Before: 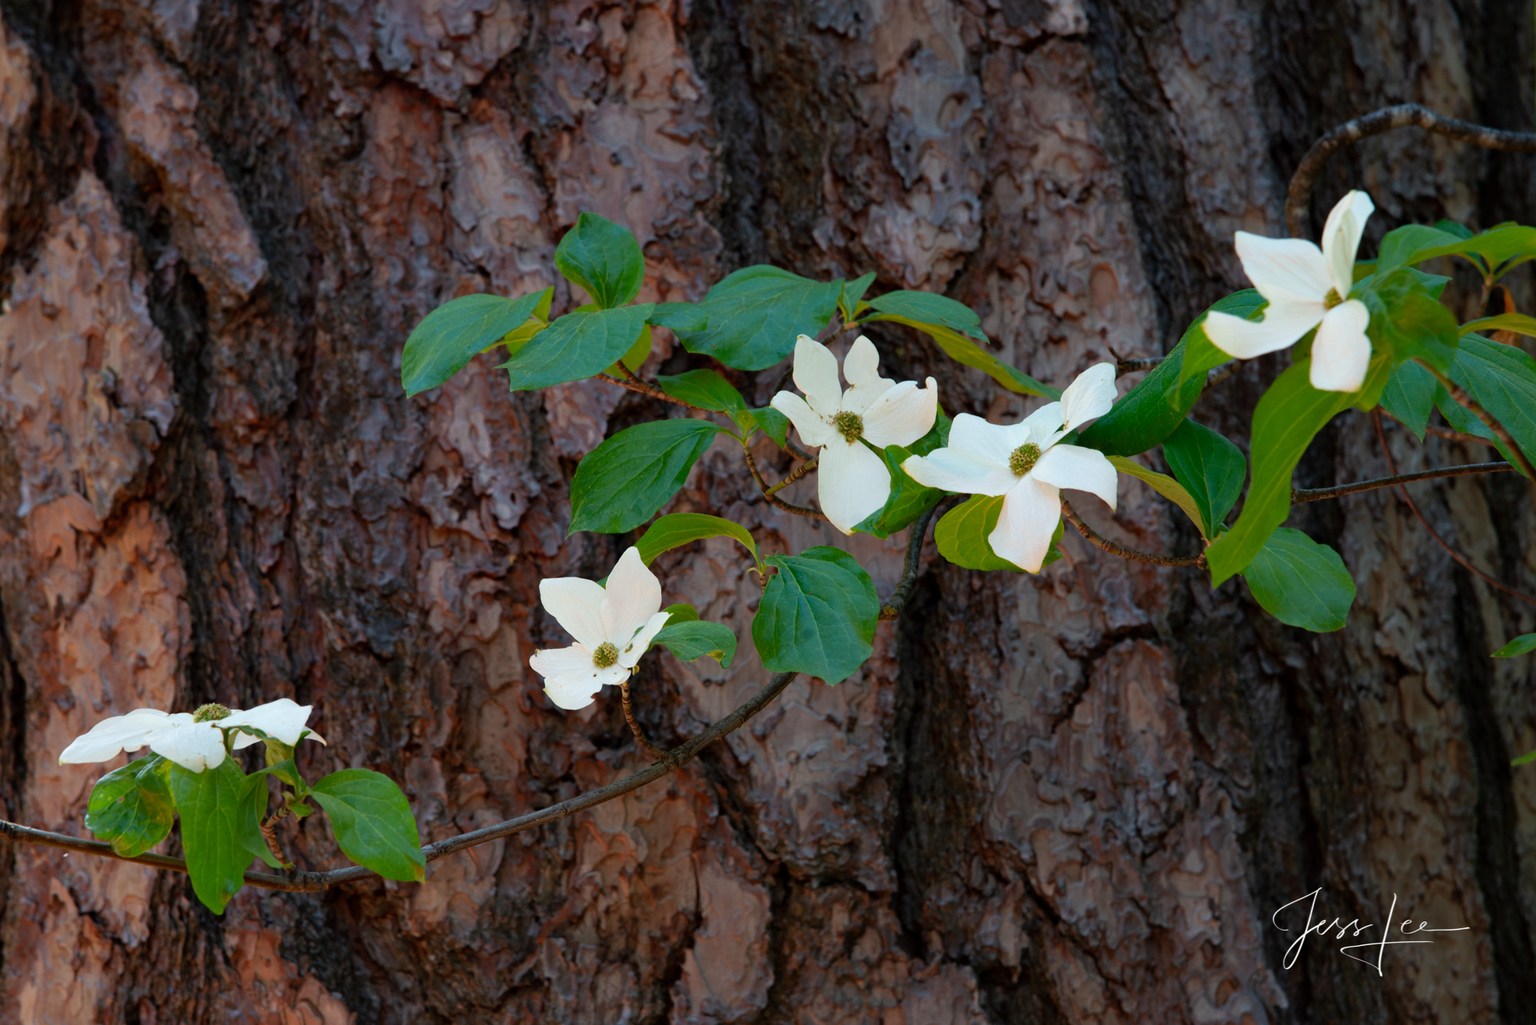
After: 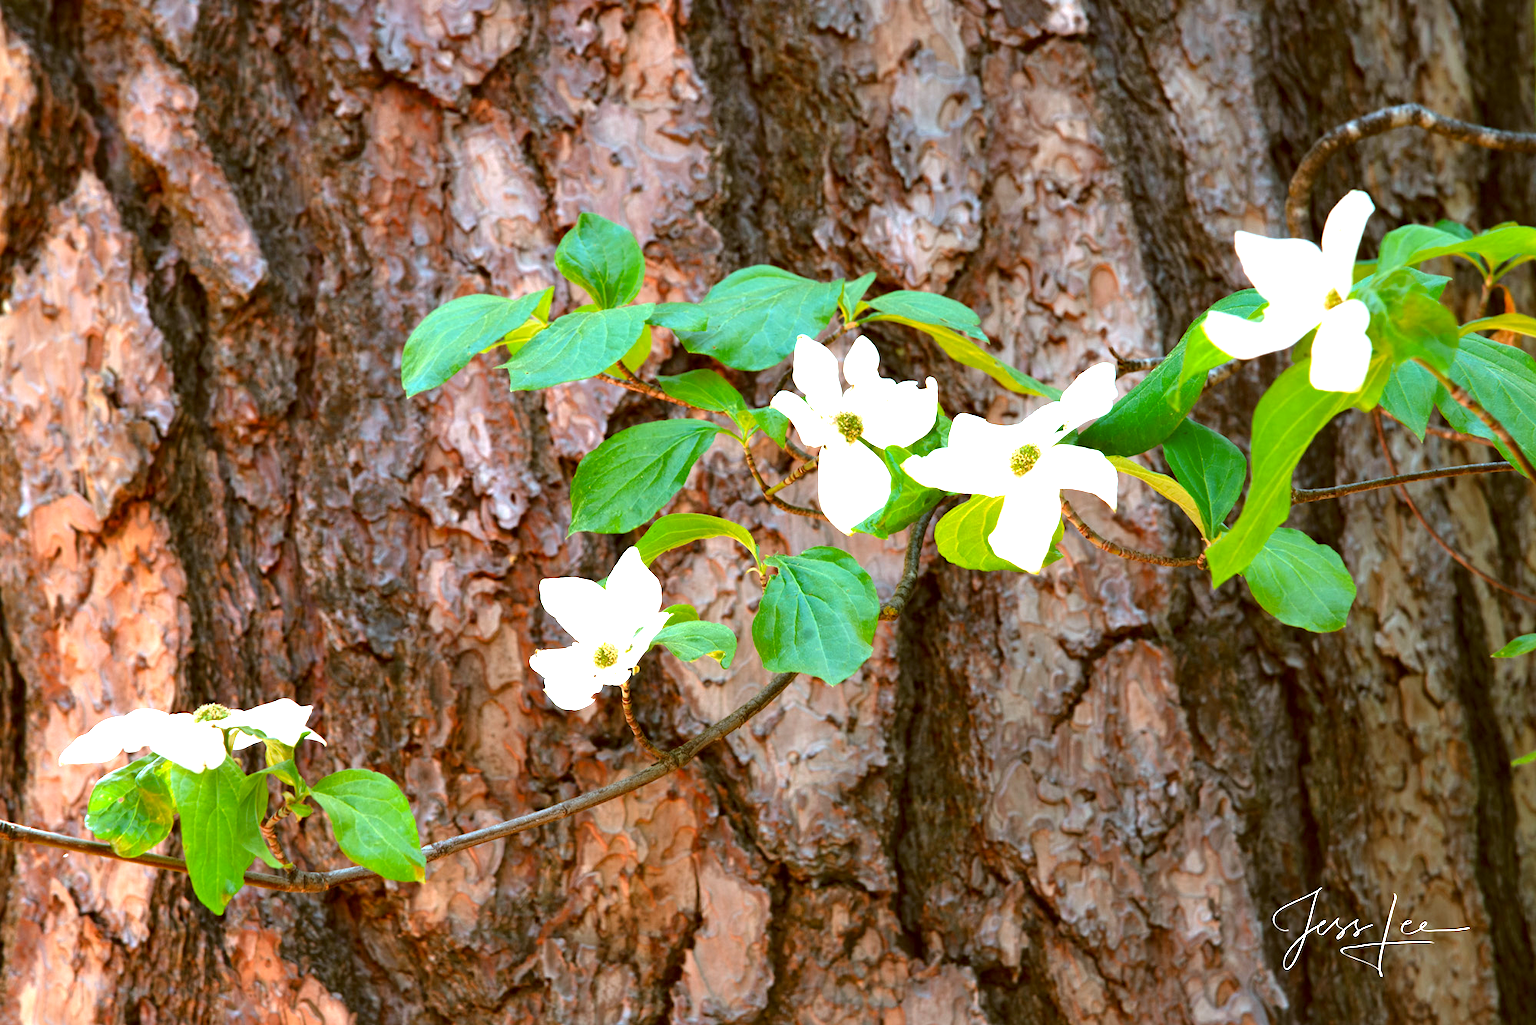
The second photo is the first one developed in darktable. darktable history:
color correction: highlights a* -0.418, highlights b* 0.151, shadows a* 4.8, shadows b* 20.88
exposure: black level correction 0, exposure 1.991 EV, compensate exposure bias true, compensate highlight preservation false
